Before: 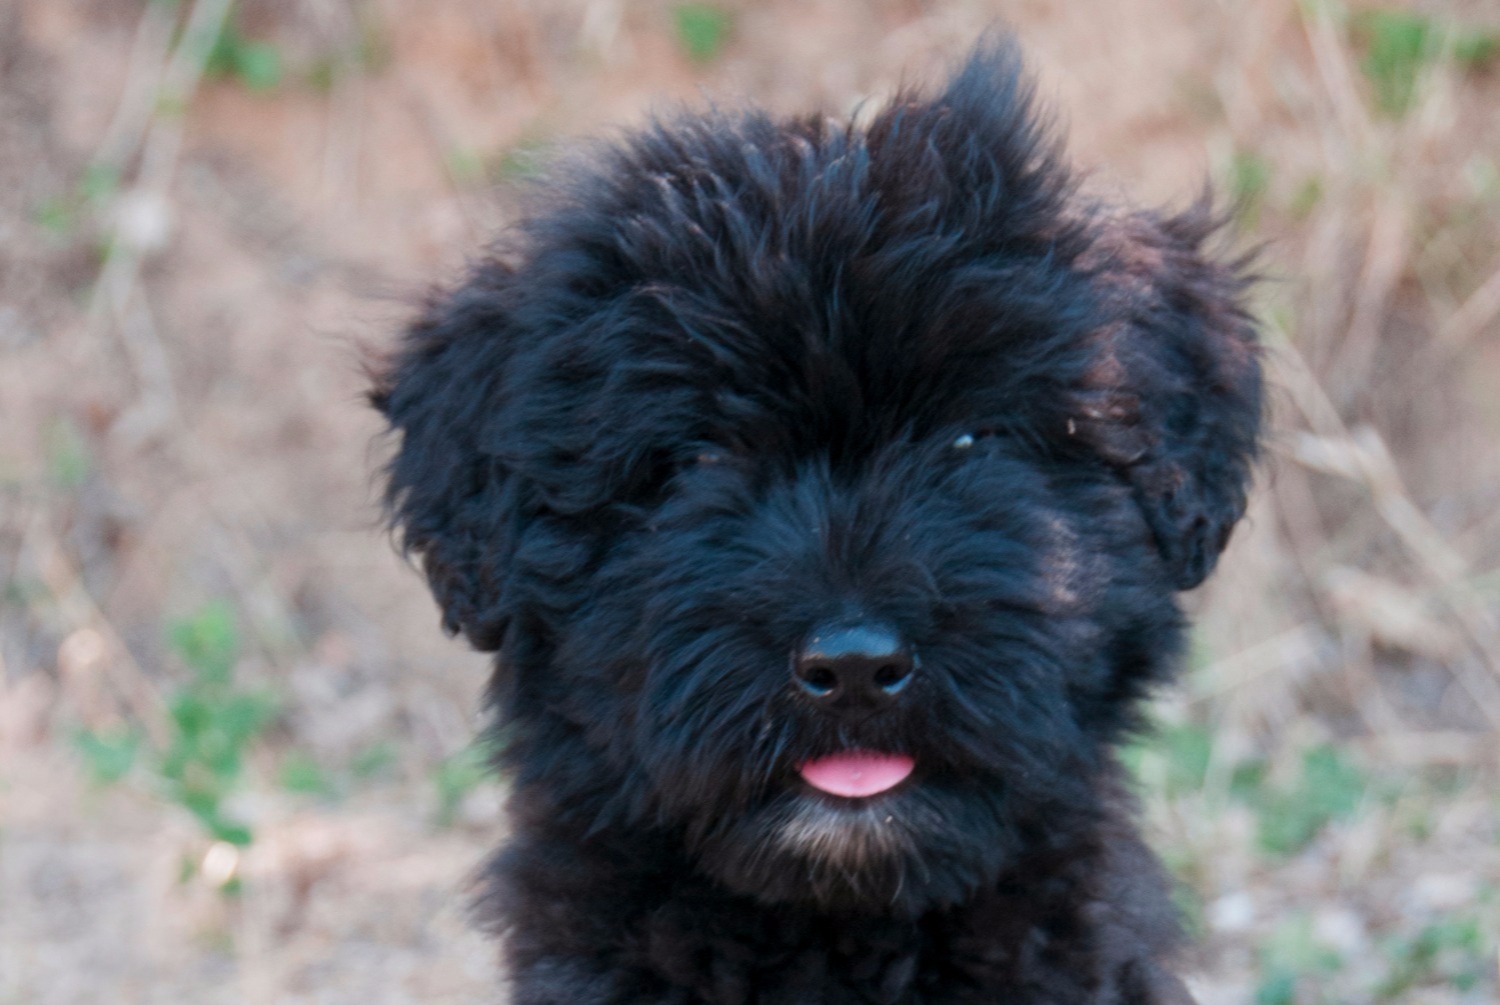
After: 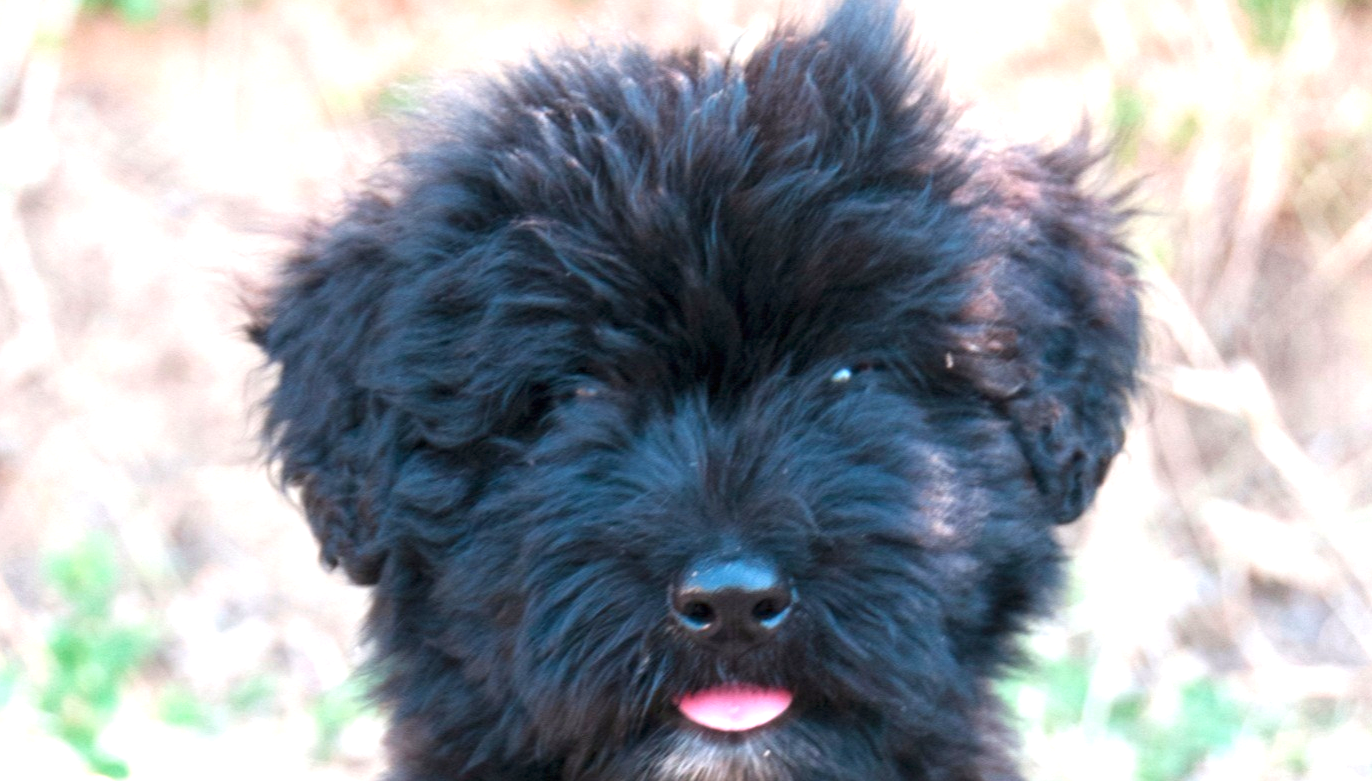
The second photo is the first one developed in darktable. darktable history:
exposure: black level correction 0, exposure 1.3 EV, compensate exposure bias true, compensate highlight preservation false
crop: left 8.155%, top 6.611%, bottom 15.385%
